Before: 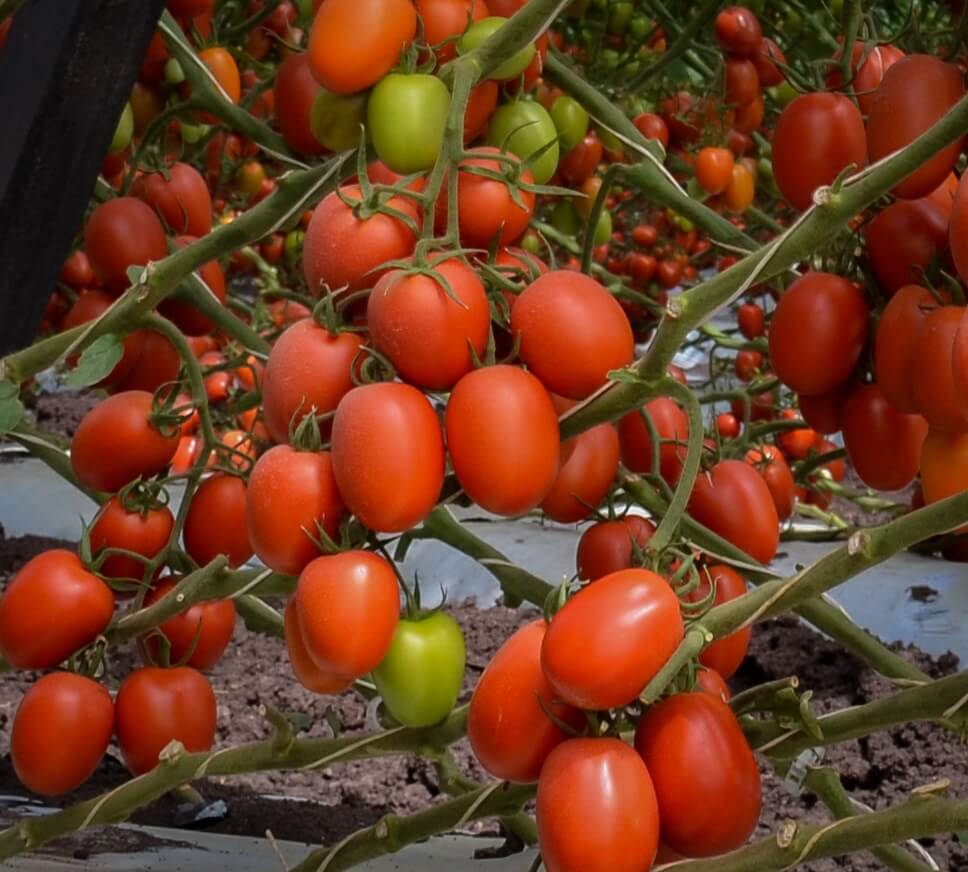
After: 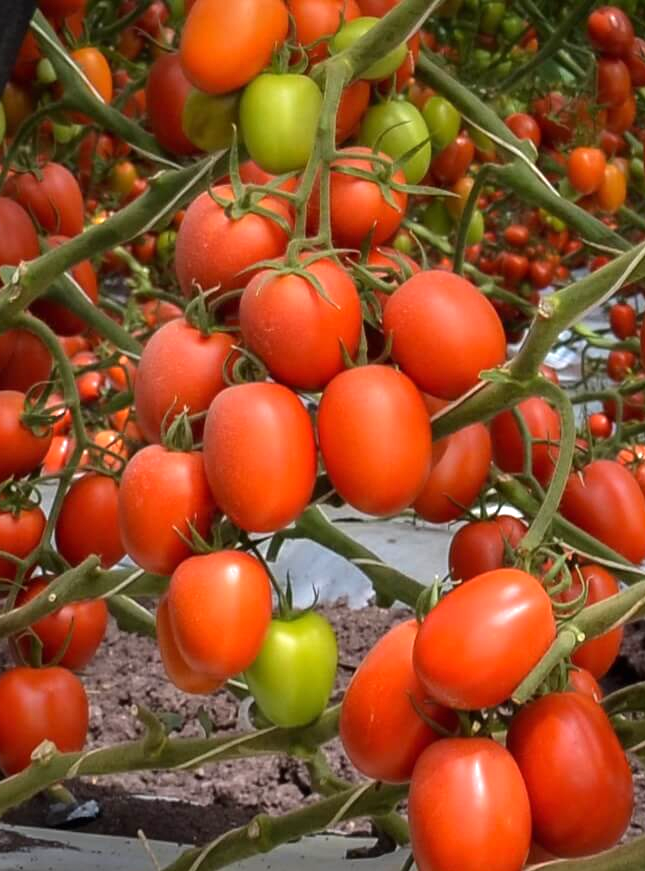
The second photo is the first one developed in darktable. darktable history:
exposure: black level correction 0, exposure 0.6 EV, compensate highlight preservation false
crop and rotate: left 13.342%, right 19.991%
